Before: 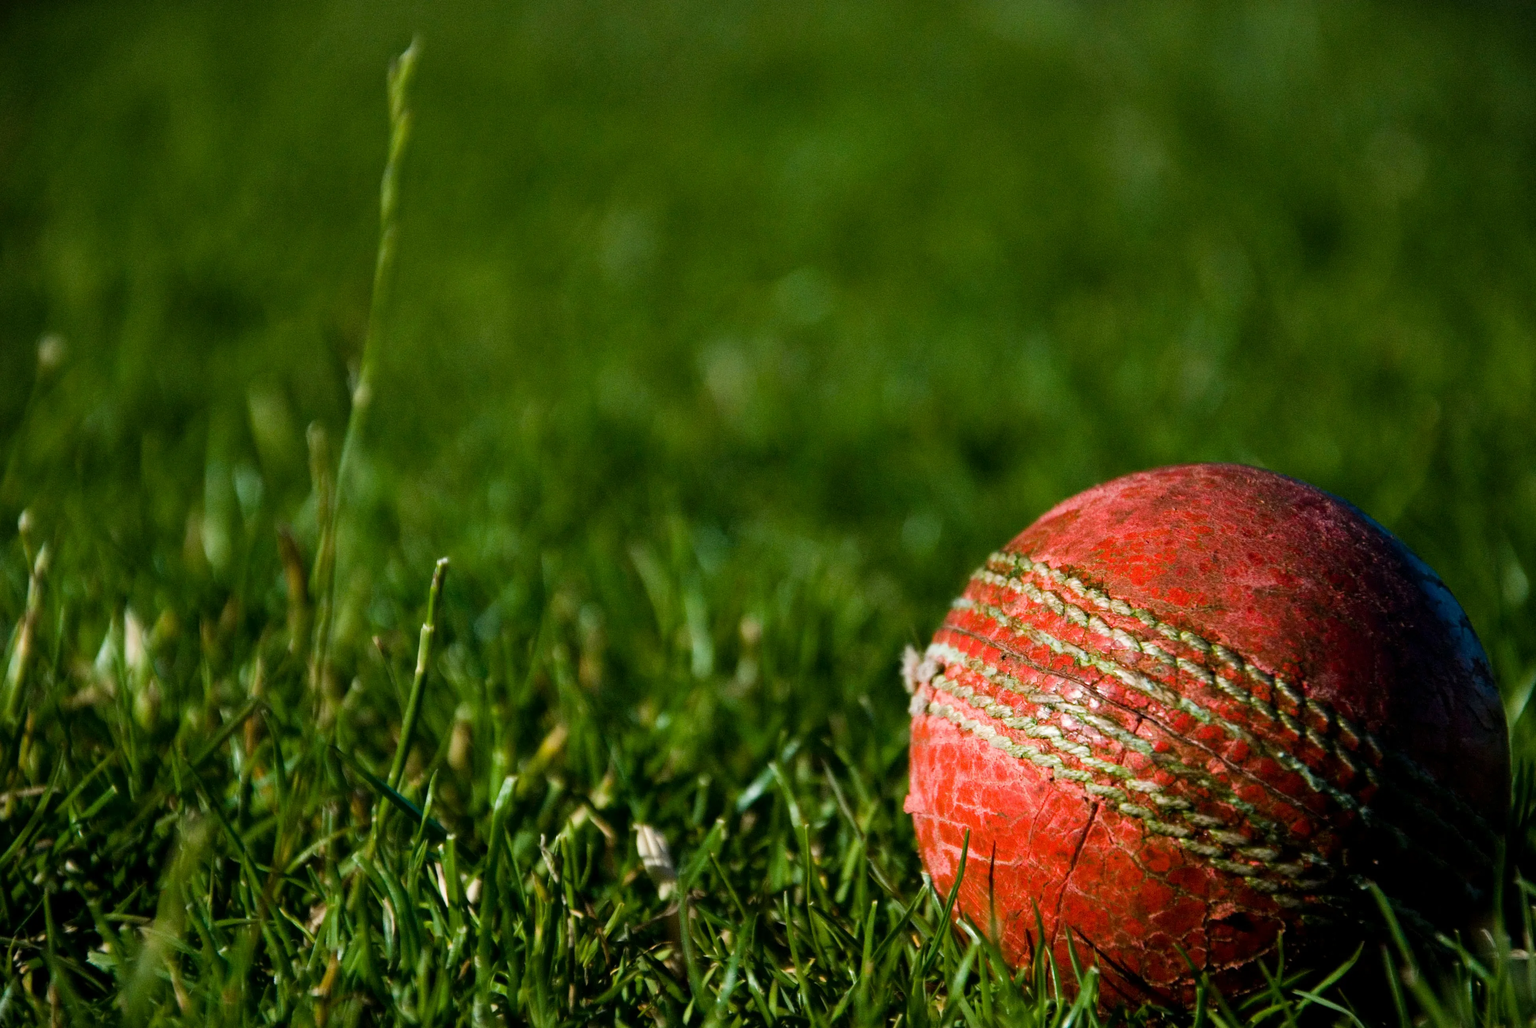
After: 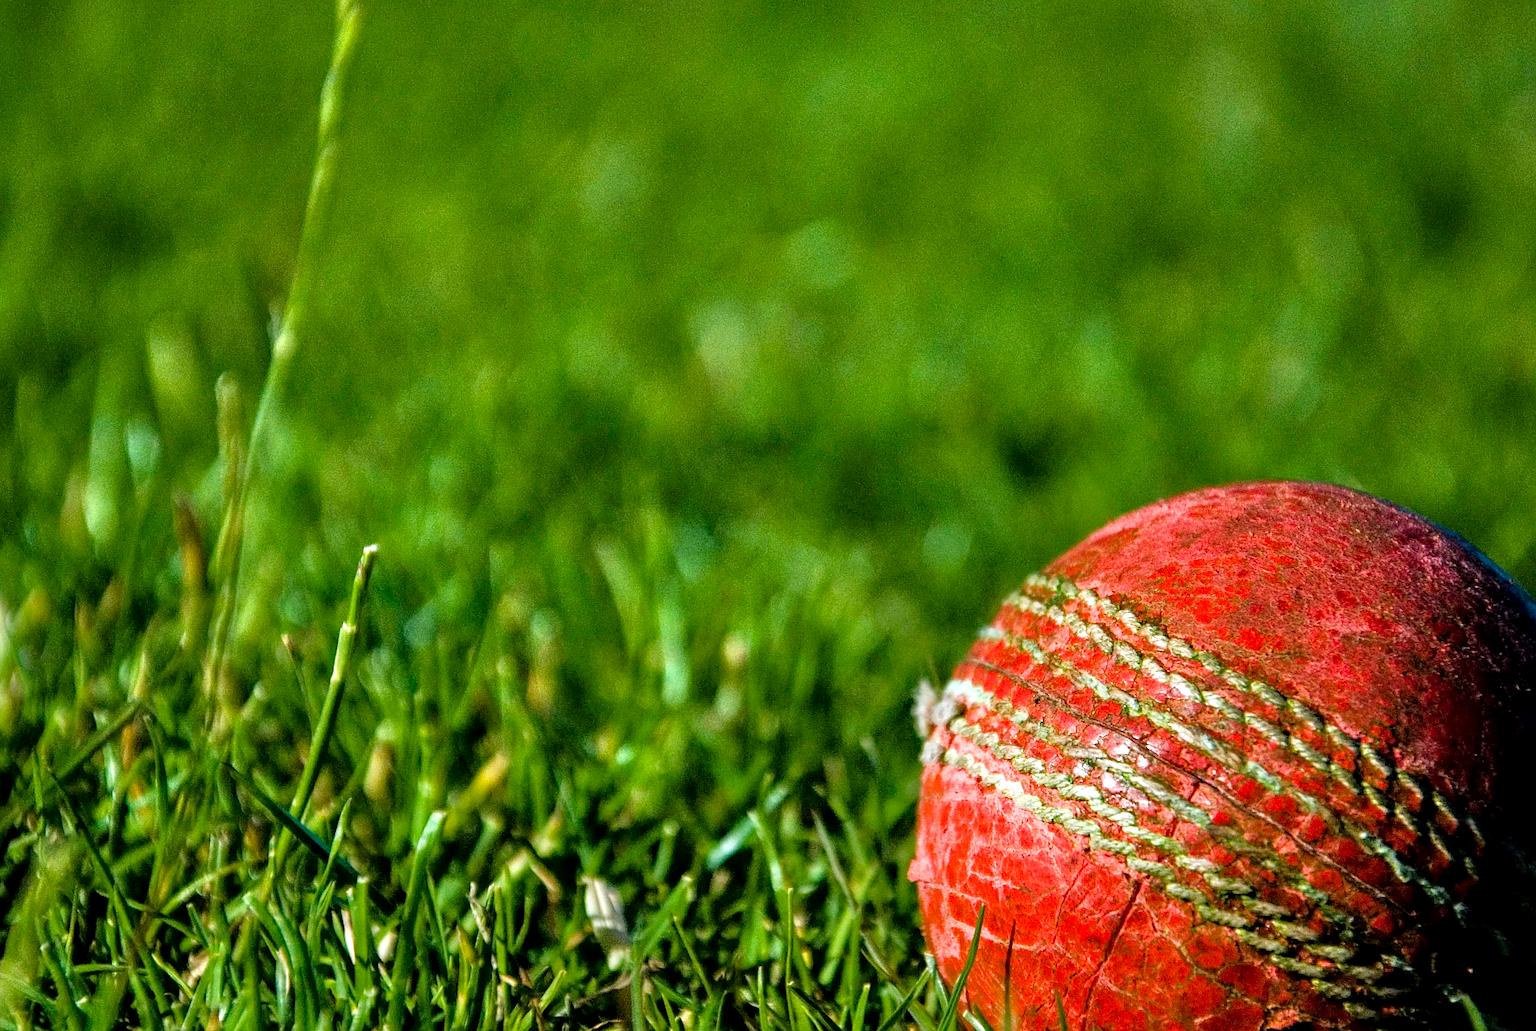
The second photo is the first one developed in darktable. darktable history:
local contrast: on, module defaults
tone equalizer: -7 EV 0.16 EV, -6 EV 0.618 EV, -5 EV 1.17 EV, -4 EV 1.37 EV, -3 EV 1.18 EV, -2 EV 0.6 EV, -1 EV 0.152 EV
crop and rotate: angle -3.1°, left 5.341%, top 5.191%, right 4.784%, bottom 4.658%
sharpen: amount 0.578
color zones: curves: ch1 [(0, 0.523) (0.143, 0.545) (0.286, 0.52) (0.429, 0.506) (0.571, 0.503) (0.714, 0.503) (0.857, 0.508) (1, 0.523)]
exposure: compensate highlight preservation false
haze removal: compatibility mode true, adaptive false
